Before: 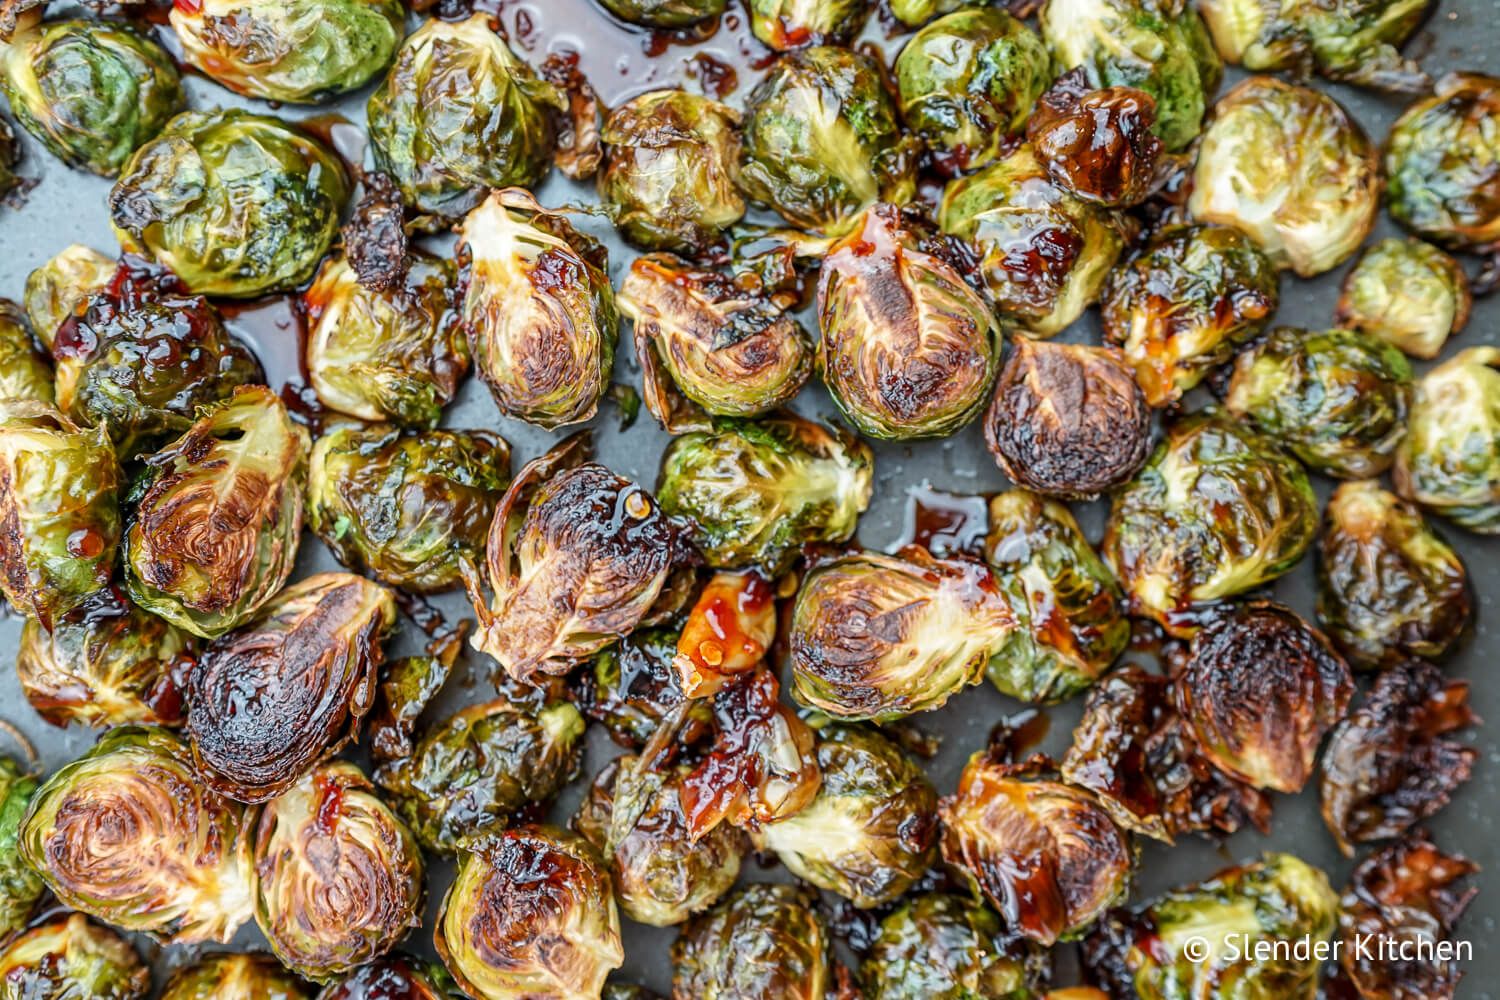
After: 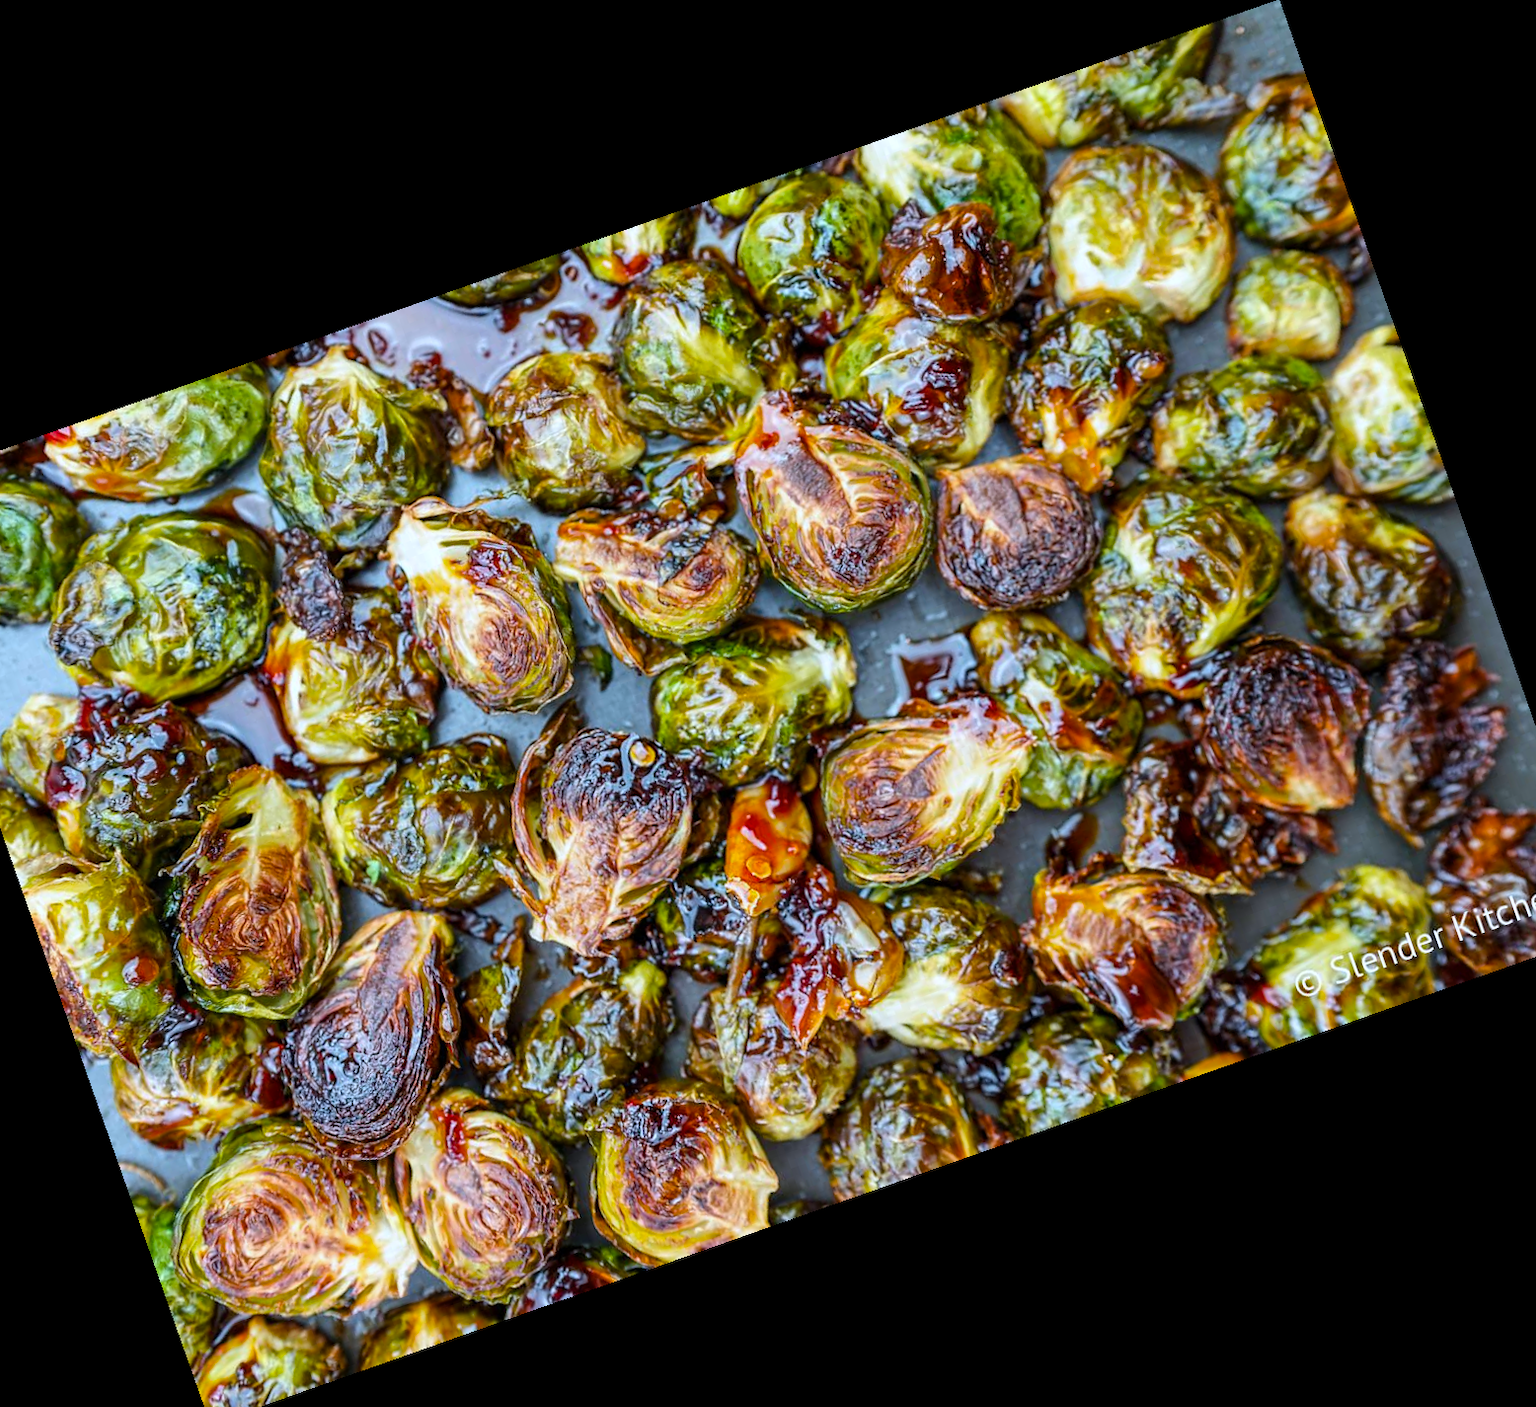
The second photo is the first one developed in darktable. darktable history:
shadows and highlights: radius 108.52, shadows 23.73, highlights -59.32, low approximation 0.01, soften with gaussian
white balance: red 0.954, blue 1.079
color balance rgb: perceptual saturation grading › global saturation 30%, global vibrance 10%
crop and rotate: angle 19.43°, left 6.812%, right 4.125%, bottom 1.087%
